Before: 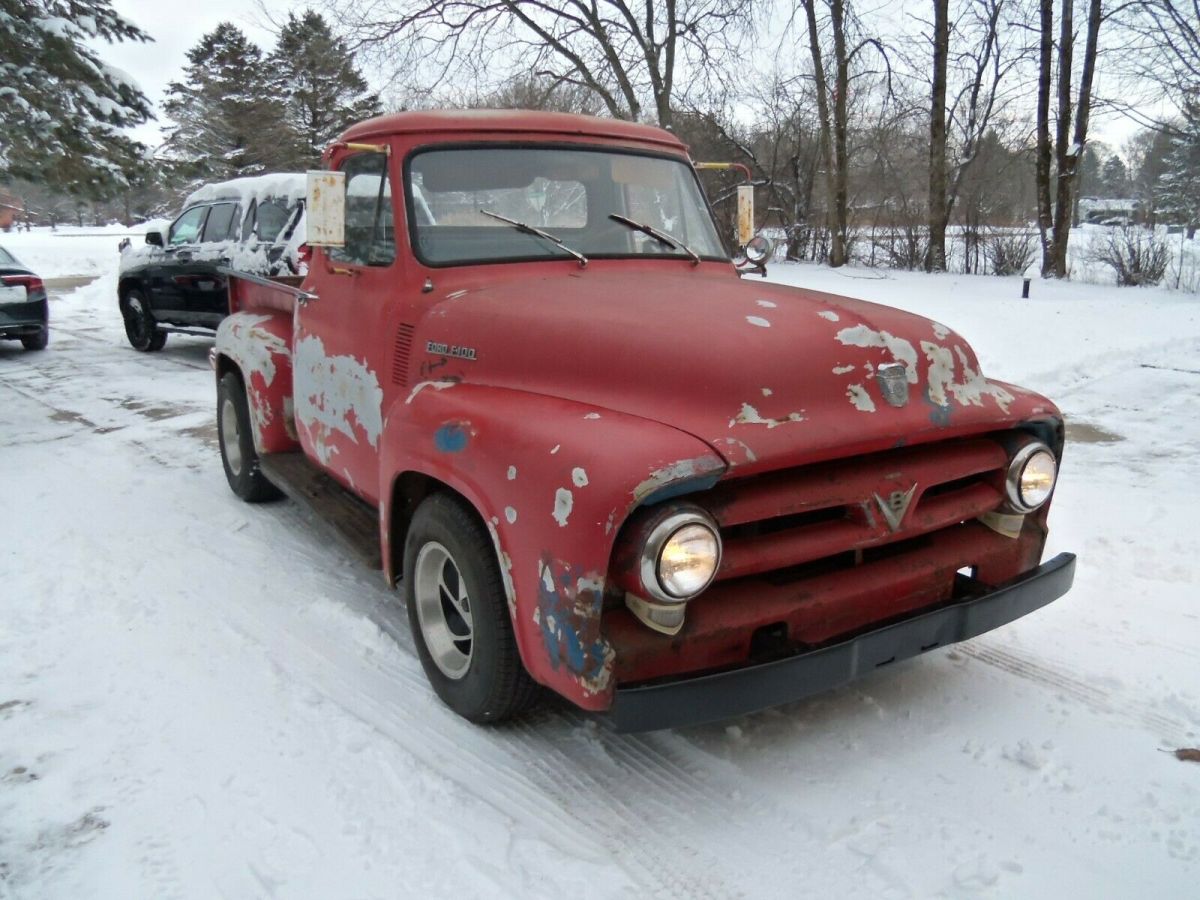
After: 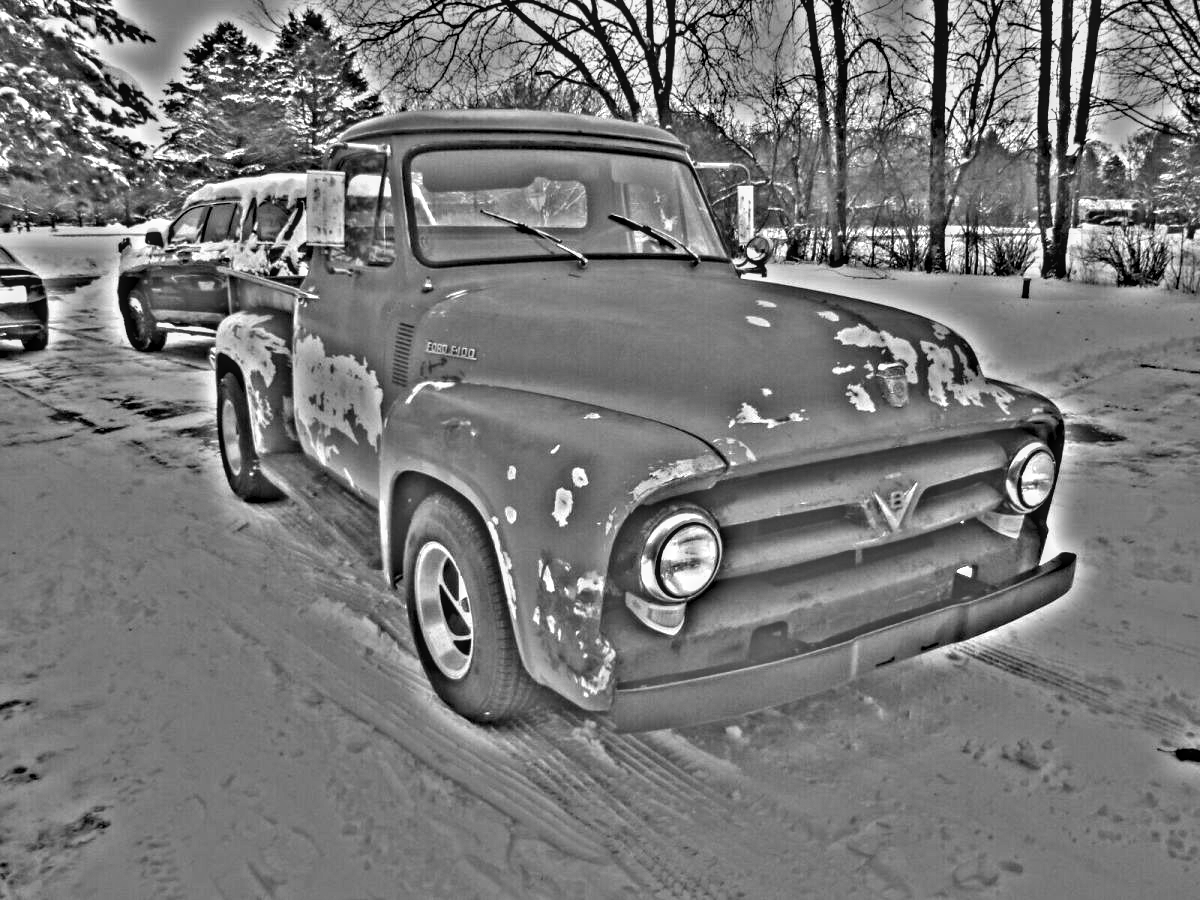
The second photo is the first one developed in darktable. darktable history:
local contrast: on, module defaults
monochrome: on, module defaults
highpass: on, module defaults
